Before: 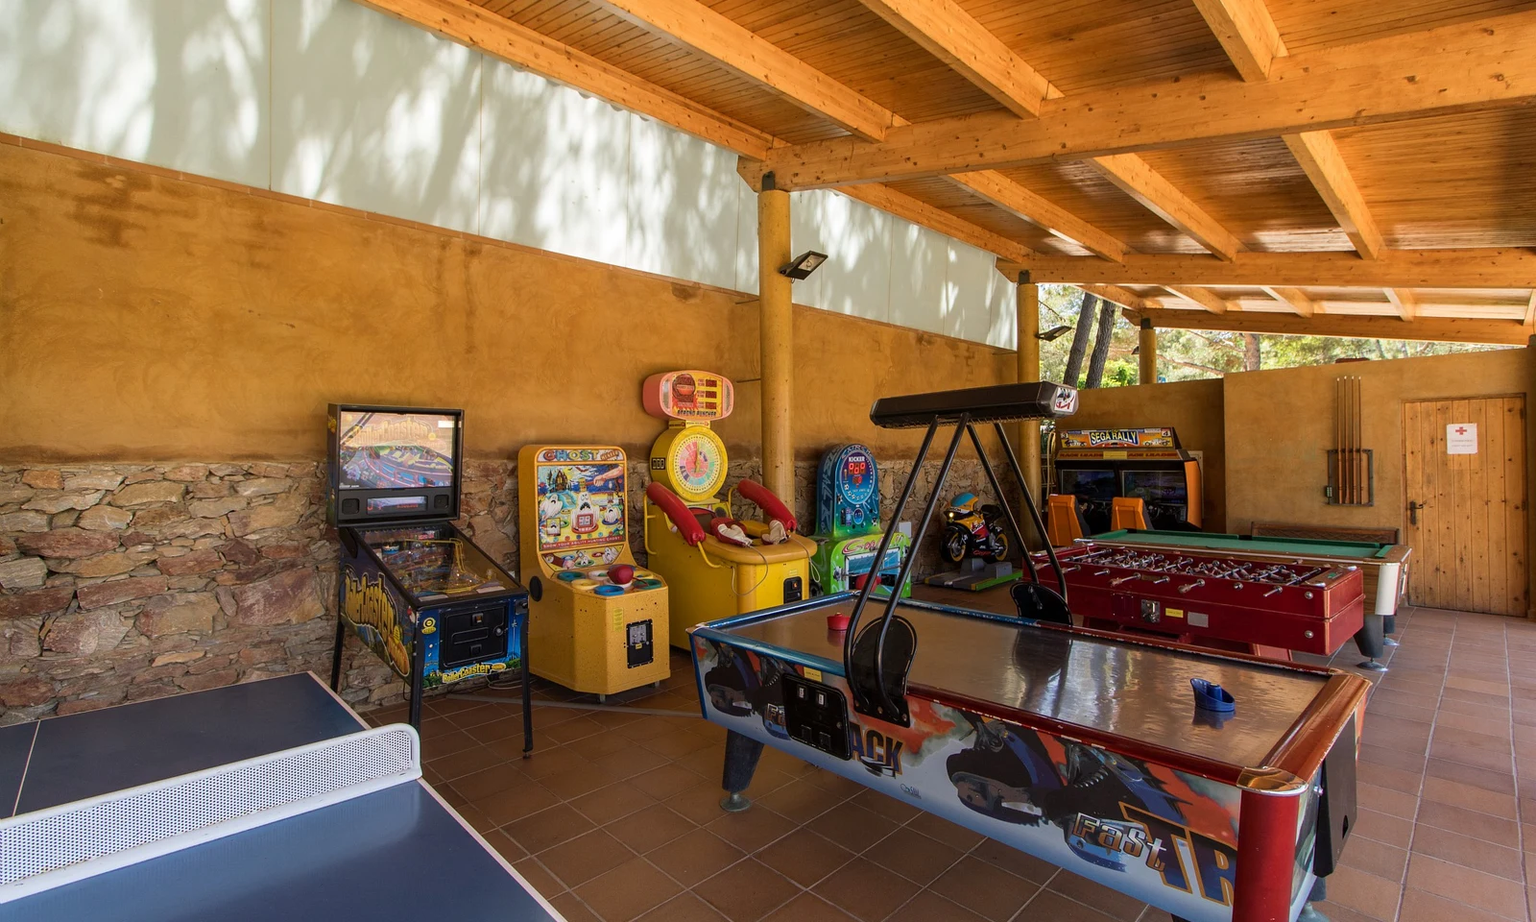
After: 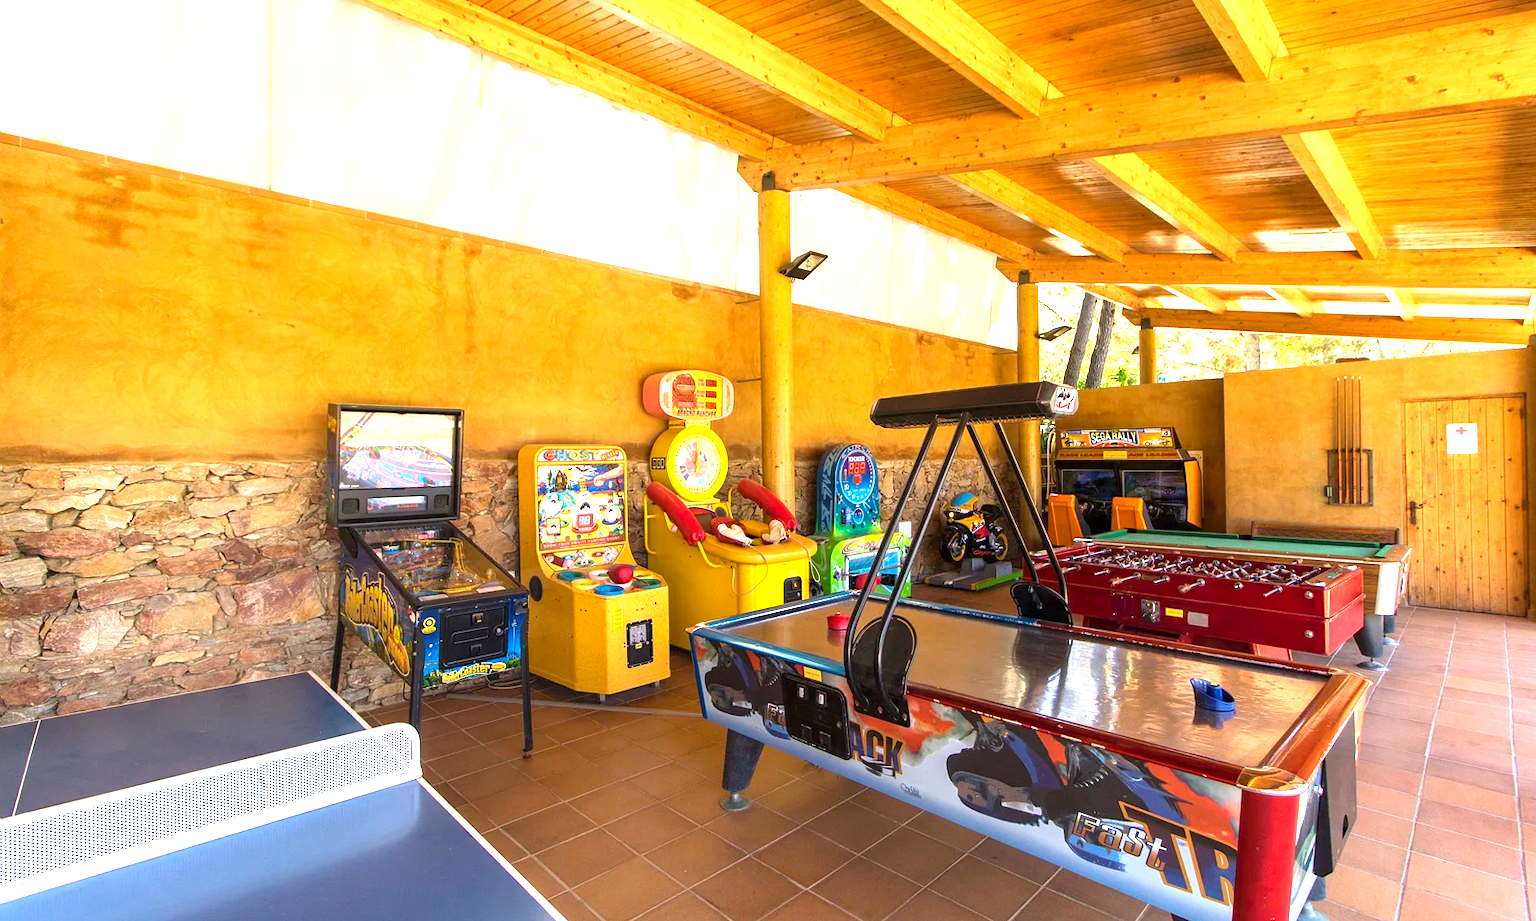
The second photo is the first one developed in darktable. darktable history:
exposure: black level correction 0, exposure 1.625 EV, compensate exposure bias true, compensate highlight preservation false
color balance rgb: perceptual saturation grading › global saturation 10%, global vibrance 10%
